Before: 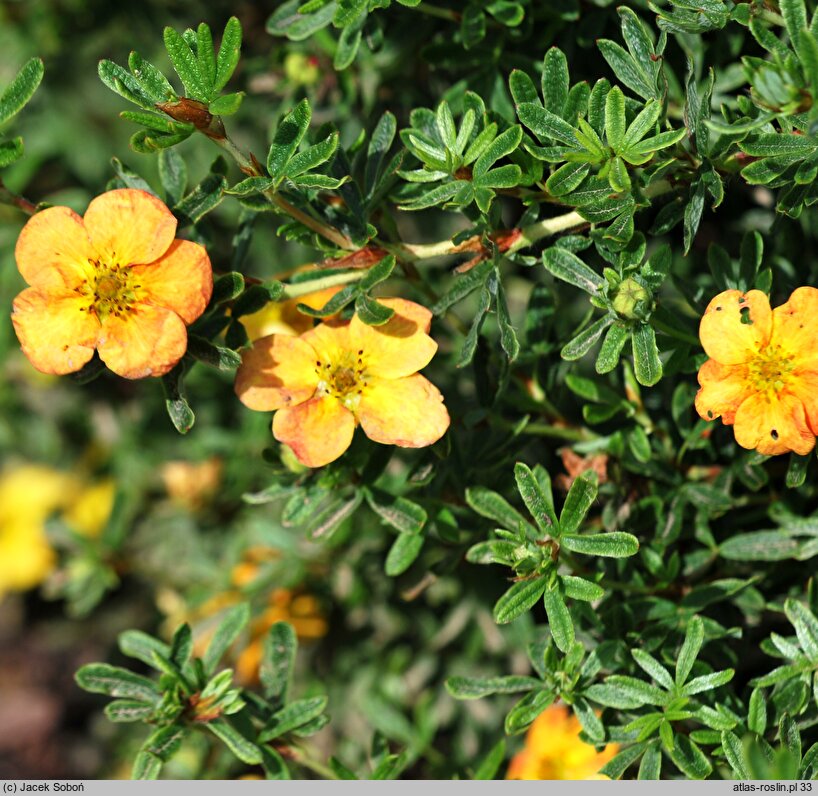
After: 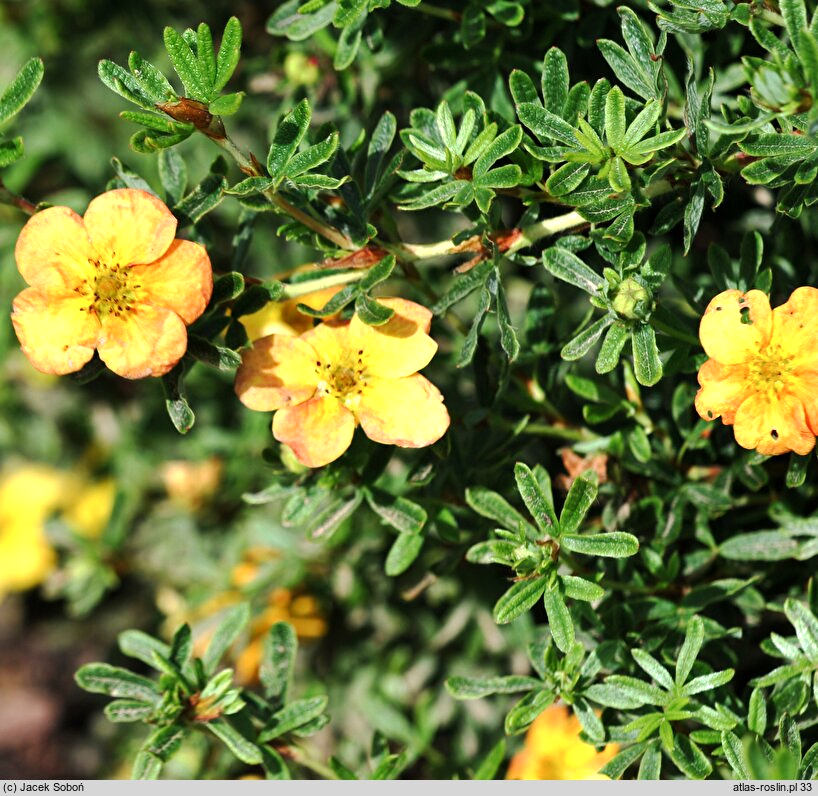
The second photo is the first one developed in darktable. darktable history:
tone equalizer: -8 EV -0.425 EV, -7 EV -0.387 EV, -6 EV -0.305 EV, -5 EV -0.262 EV, -3 EV 0.235 EV, -2 EV 0.349 EV, -1 EV 0.407 EV, +0 EV 0.393 EV, edges refinement/feathering 500, mask exposure compensation -1.26 EV, preserve details no
base curve: curves: ch0 [(0, 0) (0.262, 0.32) (0.722, 0.705) (1, 1)], preserve colors none
